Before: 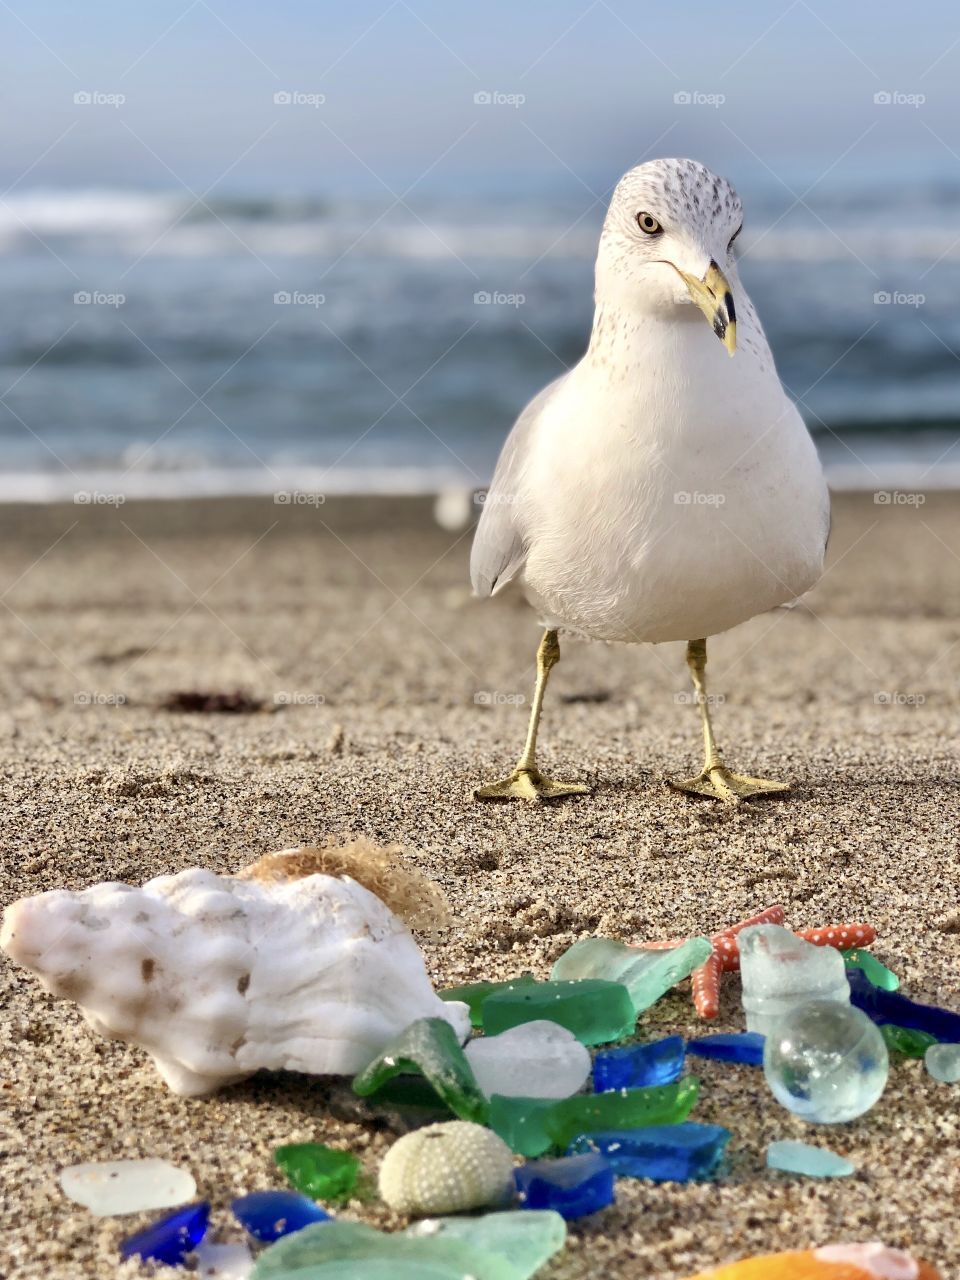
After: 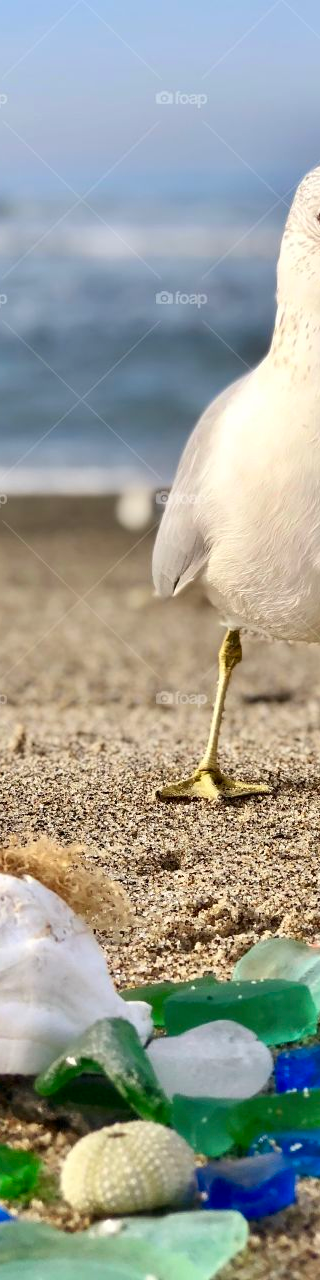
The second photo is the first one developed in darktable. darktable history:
contrast brightness saturation: contrast 0.093, saturation 0.272
crop: left 33.221%, right 33.432%
color correction: highlights b* 0.052
